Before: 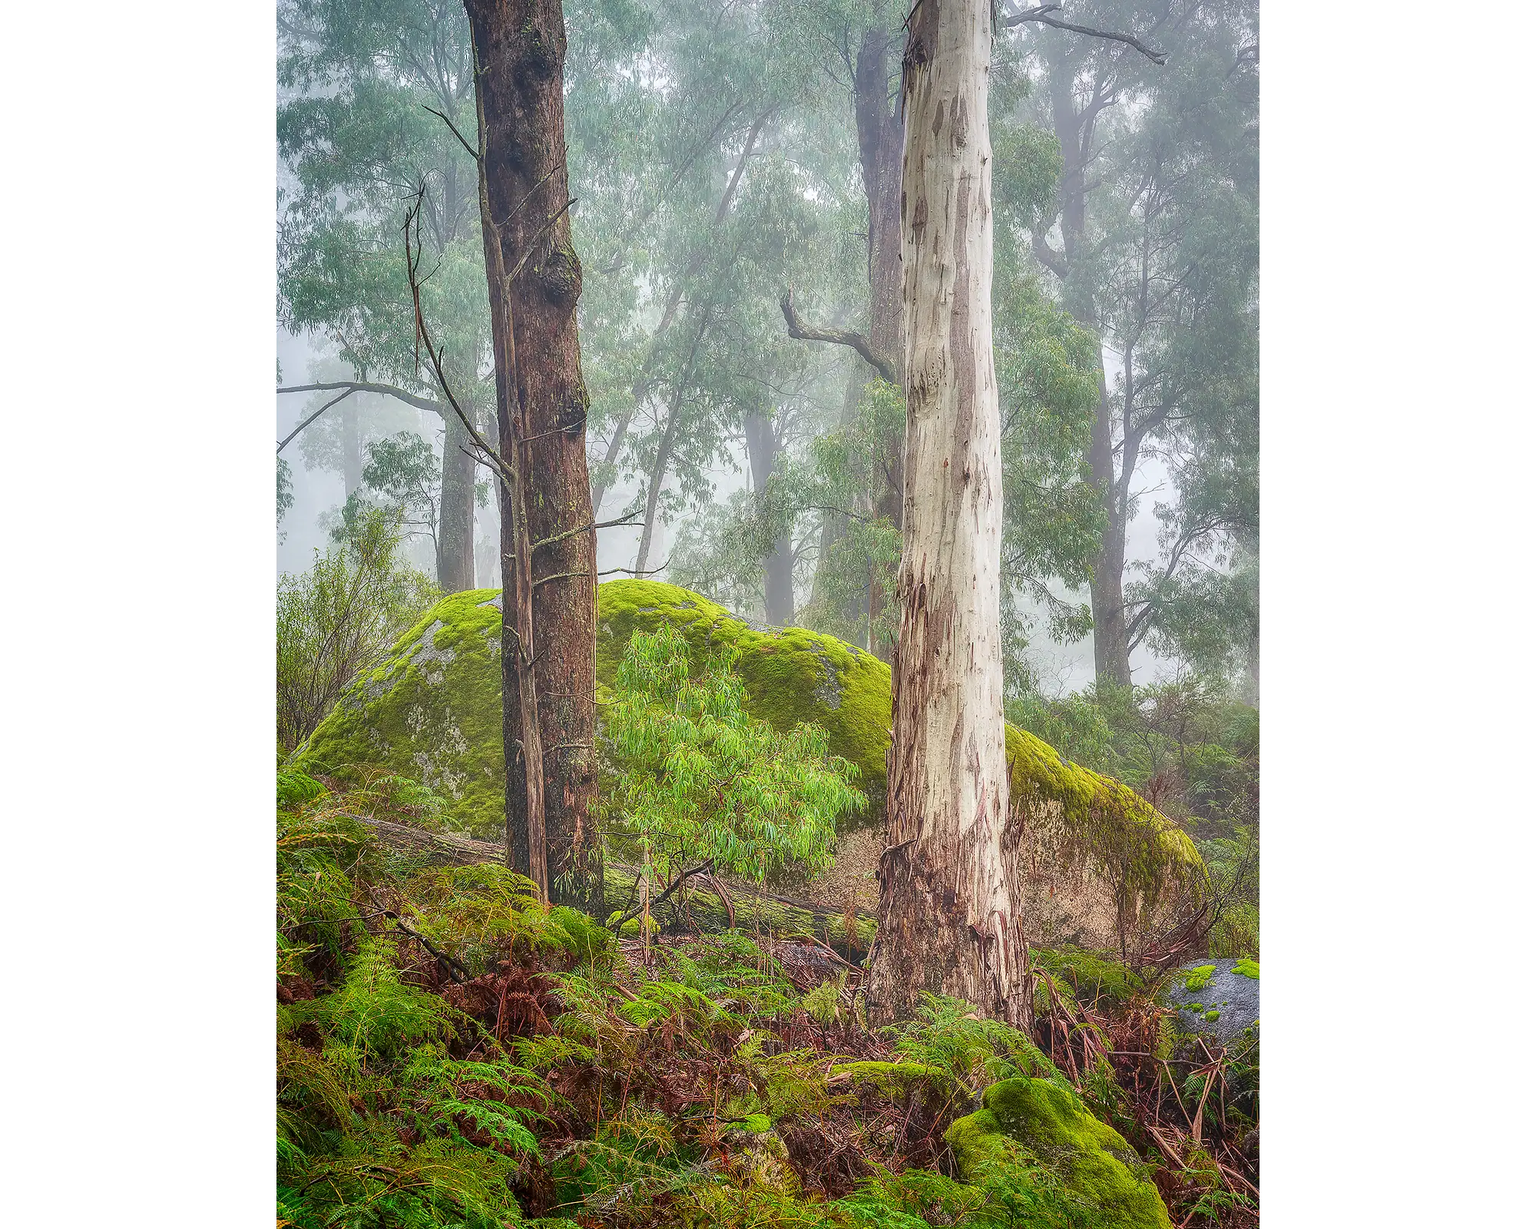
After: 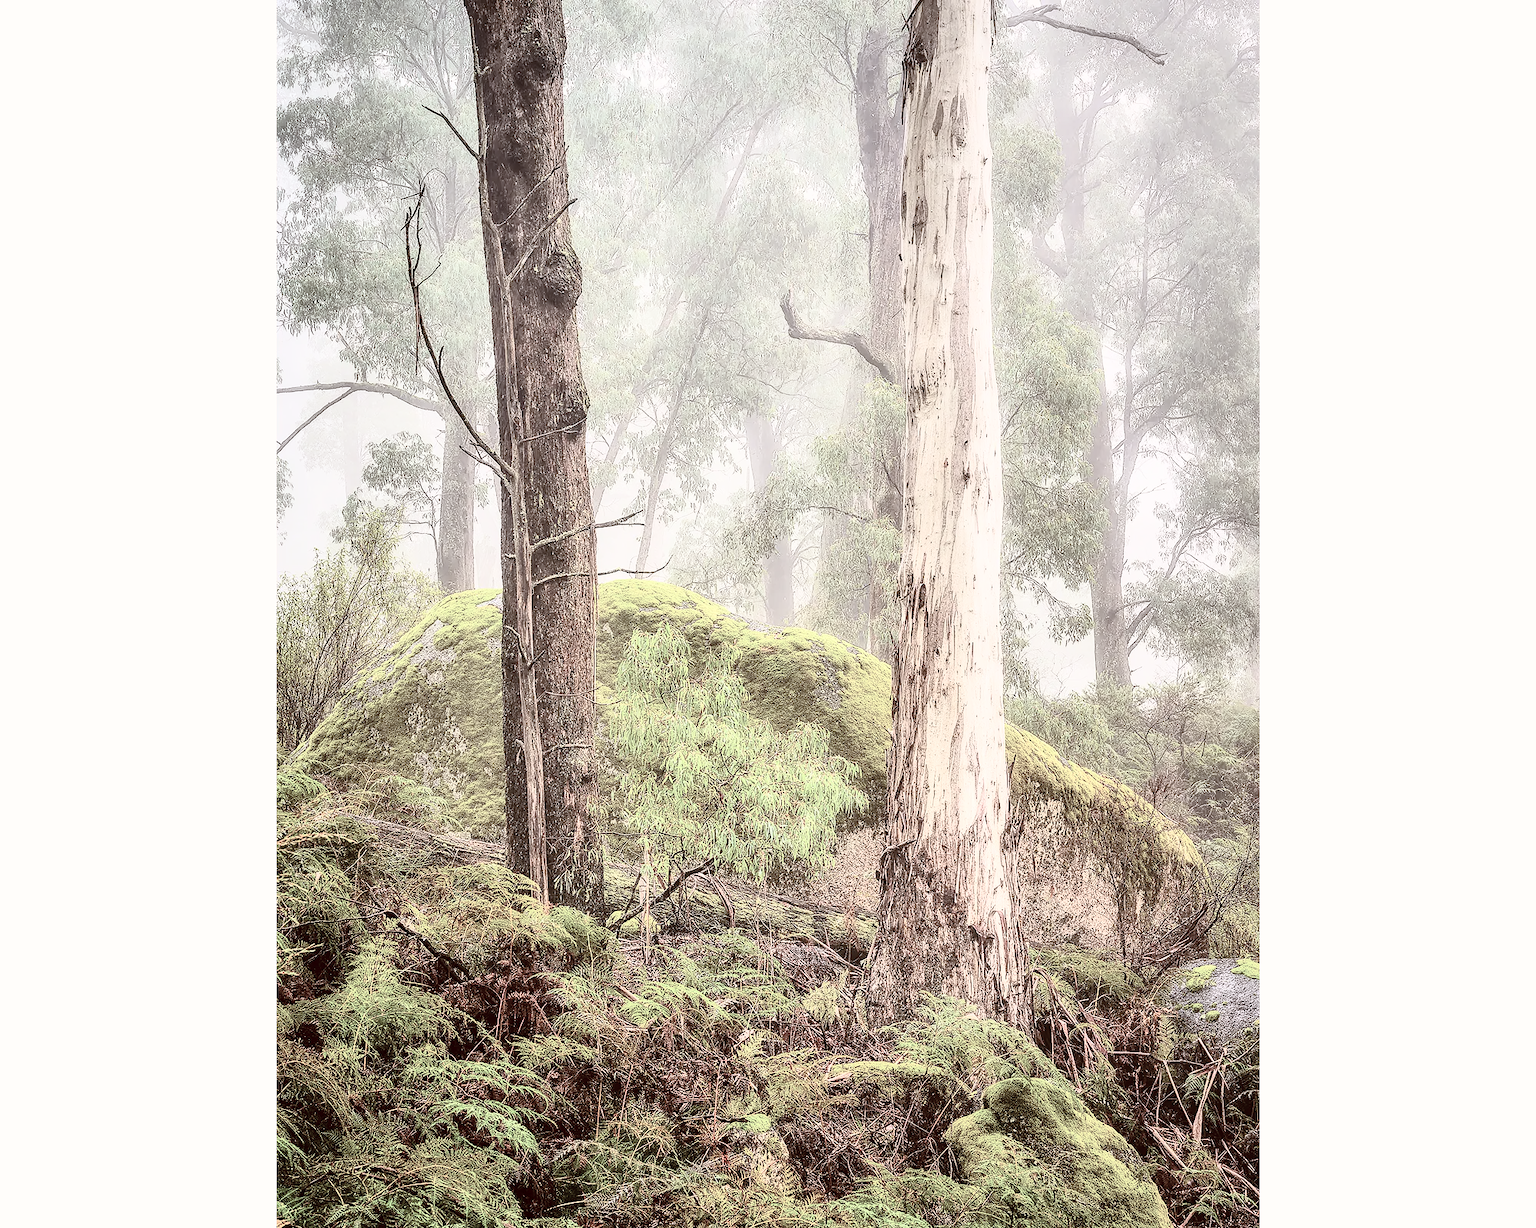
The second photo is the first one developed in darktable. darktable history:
rgb curve: curves: ch0 [(0, 0) (0.21, 0.15) (0.24, 0.21) (0.5, 0.75) (0.75, 0.96) (0.89, 0.99) (1, 1)]; ch1 [(0, 0.02) (0.21, 0.13) (0.25, 0.2) (0.5, 0.67) (0.75, 0.9) (0.89, 0.97) (1, 1)]; ch2 [(0, 0.02) (0.21, 0.13) (0.25, 0.2) (0.5, 0.67) (0.75, 0.9) (0.89, 0.97) (1, 1)], compensate middle gray true
tone equalizer: on, module defaults
color balance rgb: shadows lift › luminance 1%, shadows lift › chroma 0.2%, shadows lift › hue 20°, power › luminance 1%, power › chroma 0.4%, power › hue 34°, highlights gain › luminance 0.8%, highlights gain › chroma 0.4%, highlights gain › hue 44°, global offset › chroma 0.4%, global offset › hue 34°, white fulcrum 0.08 EV, linear chroma grading › shadows -7%, linear chroma grading › highlights -7%, linear chroma grading › global chroma -10%, linear chroma grading › mid-tones -8%, perceptual saturation grading › global saturation -28%, perceptual saturation grading › highlights -20%, perceptual saturation grading › mid-tones -24%, perceptual saturation grading › shadows -24%, perceptual brilliance grading › global brilliance -1%, perceptual brilliance grading › highlights -1%, perceptual brilliance grading › mid-tones -1%, perceptual brilliance grading › shadows -1%, global vibrance -17%, contrast -6%
